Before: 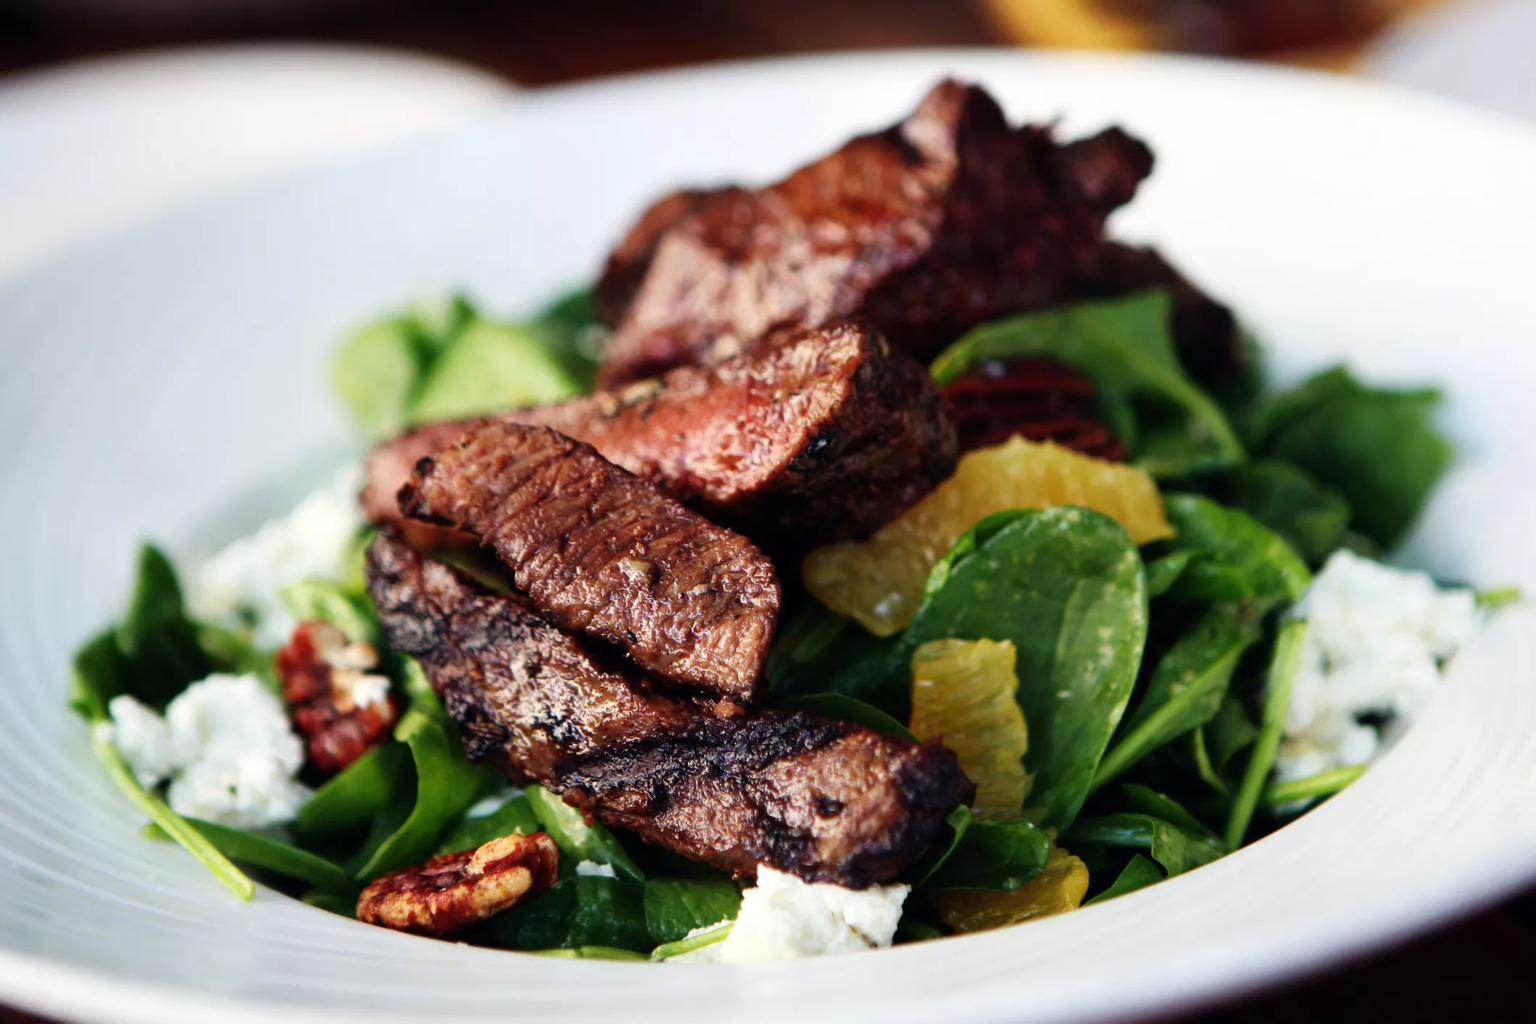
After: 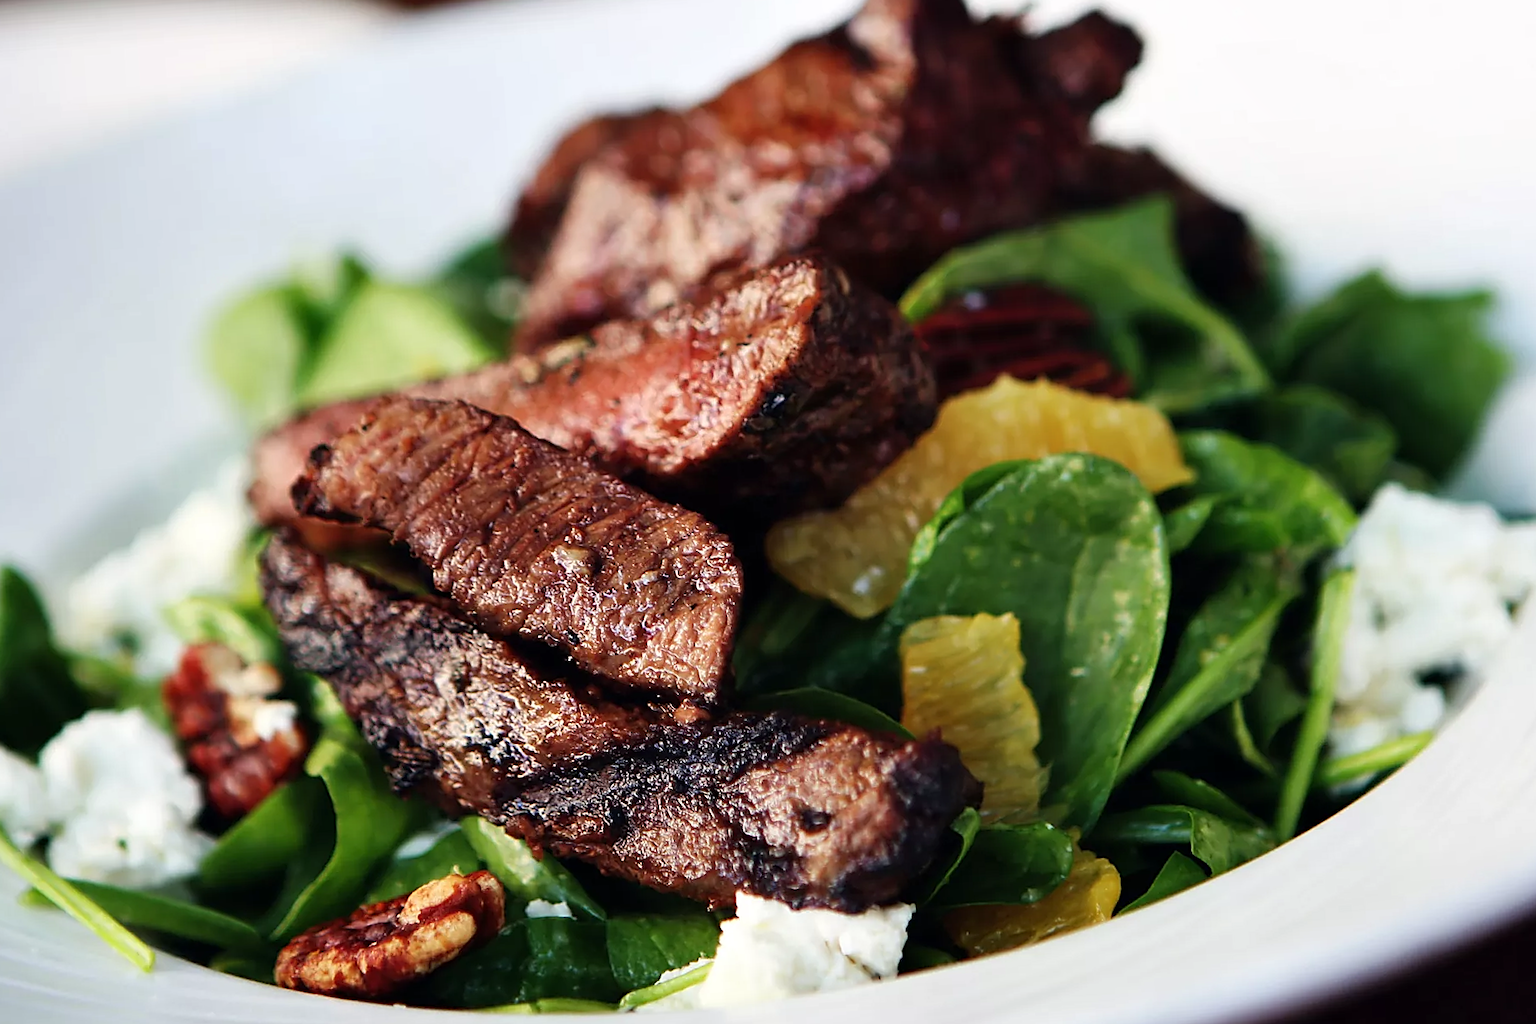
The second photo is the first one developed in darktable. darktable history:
sharpen: radius 1.382, amount 1.265, threshold 0.625
crop and rotate: angle 3.66°, left 5.745%, top 5.674%
shadows and highlights: shadows 37.57, highlights -27.14, soften with gaussian
